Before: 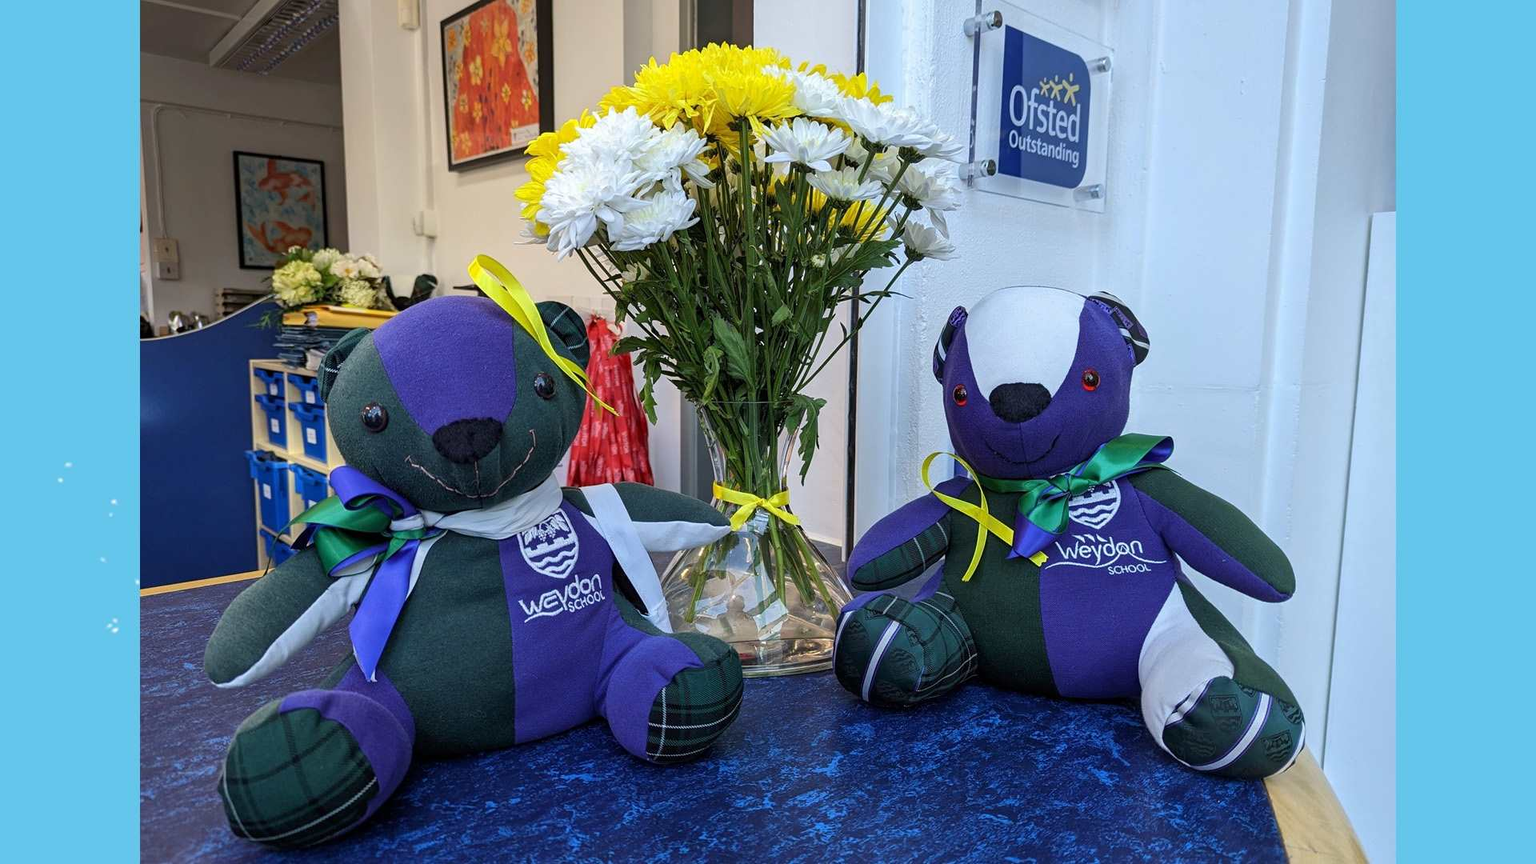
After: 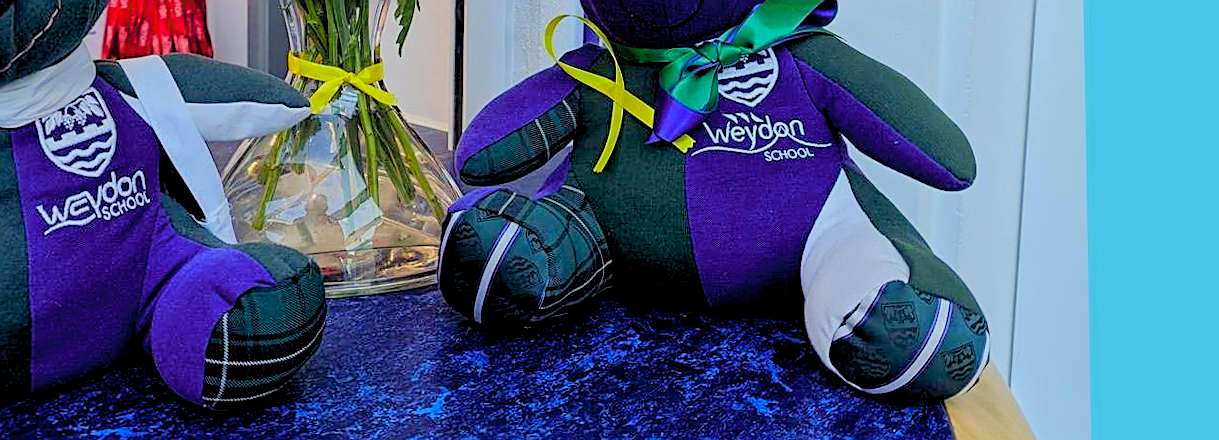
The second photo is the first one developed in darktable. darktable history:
rotate and perspective: rotation -0.013°, lens shift (vertical) -0.027, lens shift (horizontal) 0.178, crop left 0.016, crop right 0.989, crop top 0.082, crop bottom 0.918
crop and rotate: left 35.509%, top 50.238%, bottom 4.934%
sharpen: on, module defaults
color balance rgb: shadows lift › luminance -21.66%, shadows lift › chroma 6.57%, shadows lift › hue 270°, power › chroma 0.68%, power › hue 60°, highlights gain › luminance 6.08%, highlights gain › chroma 1.33%, highlights gain › hue 90°, global offset › luminance -0.87%, perceptual saturation grading › global saturation 26.86%, perceptual saturation grading › highlights -28.39%, perceptual saturation grading › mid-tones 15.22%, perceptual saturation grading › shadows 33.98%, perceptual brilliance grading › highlights 10%, perceptual brilliance grading › mid-tones 5%
global tonemap: drago (0.7, 100)
